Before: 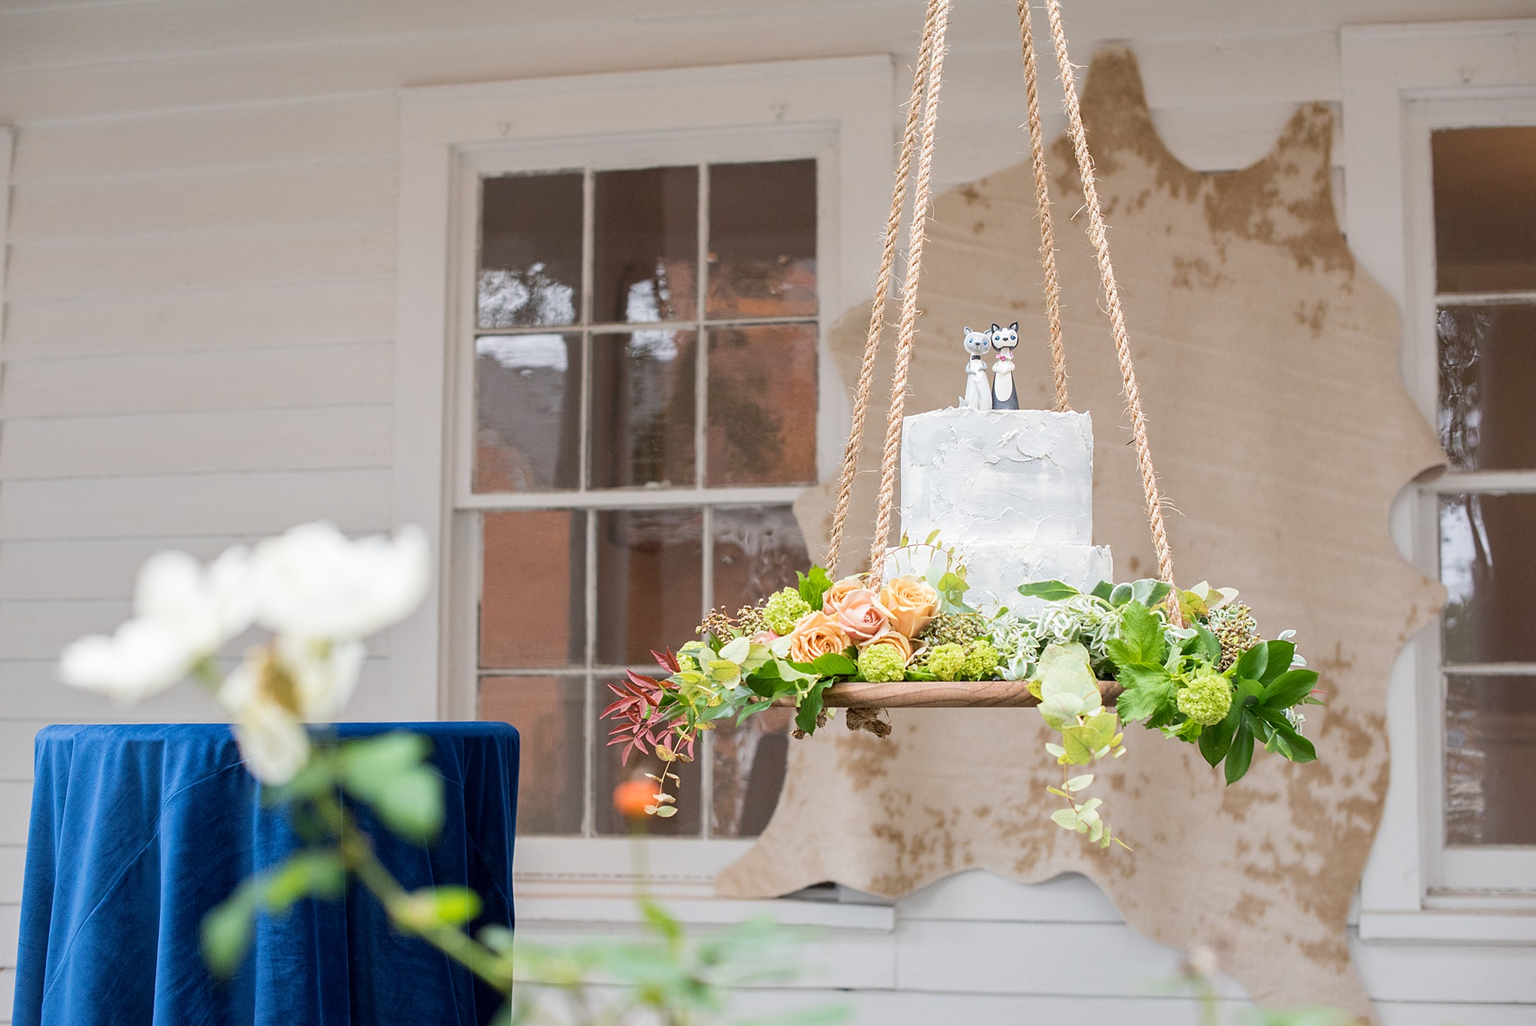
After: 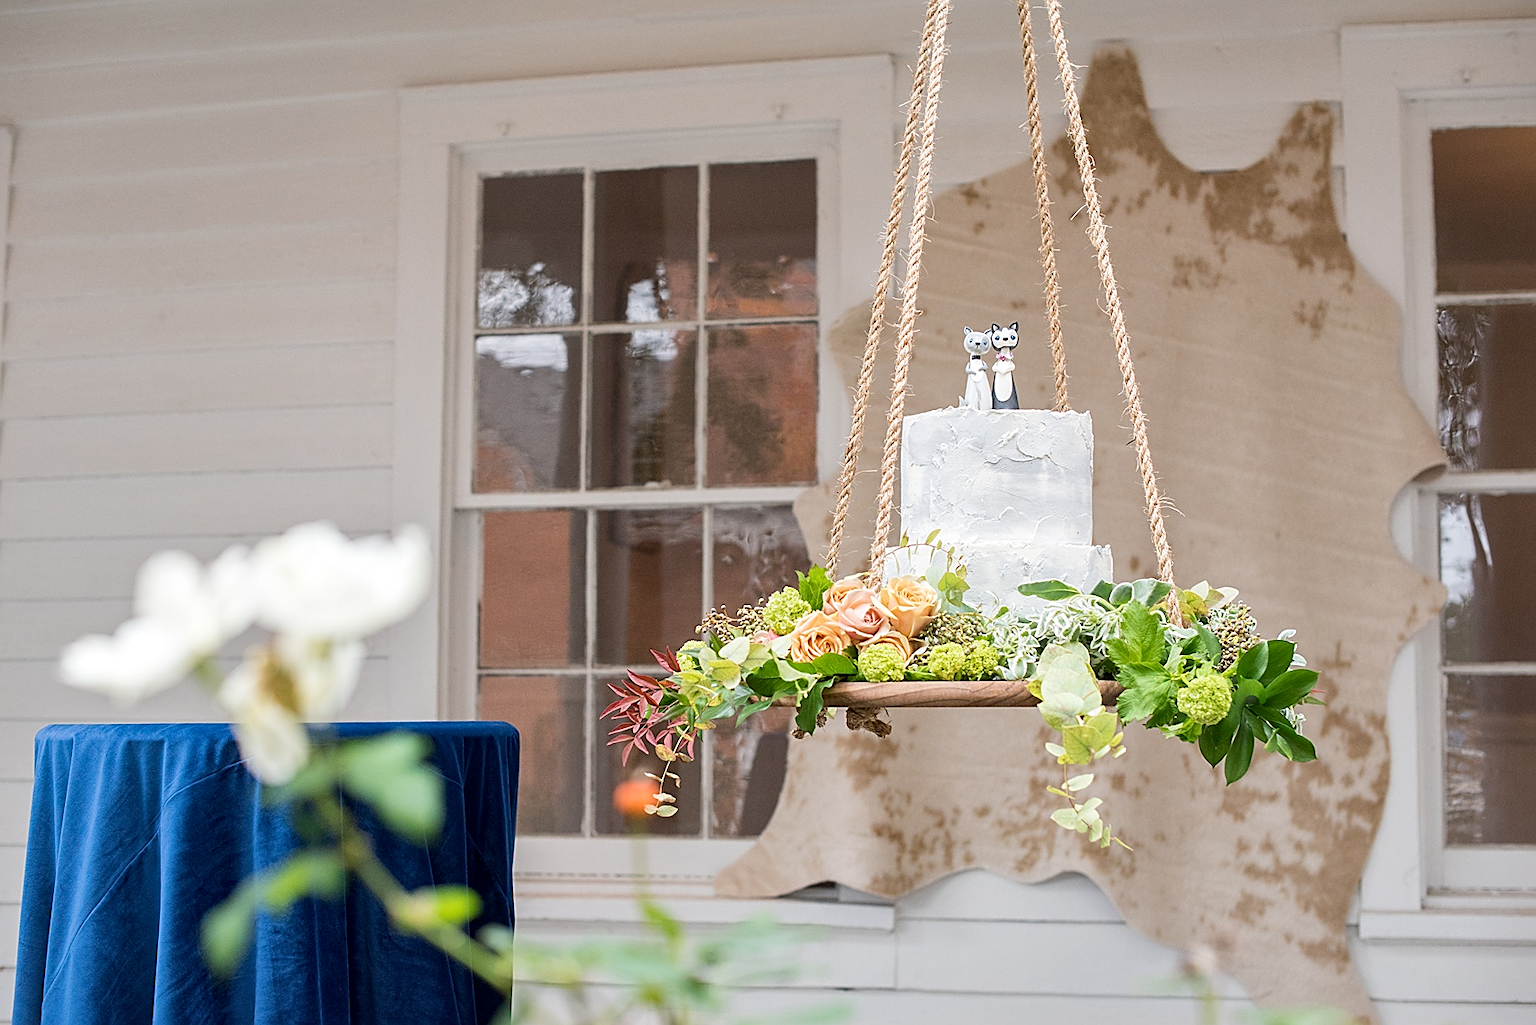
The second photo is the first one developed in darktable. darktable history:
sharpen: on, module defaults
local contrast: mode bilateral grid, contrast 20, coarseness 49, detail 120%, midtone range 0.2
